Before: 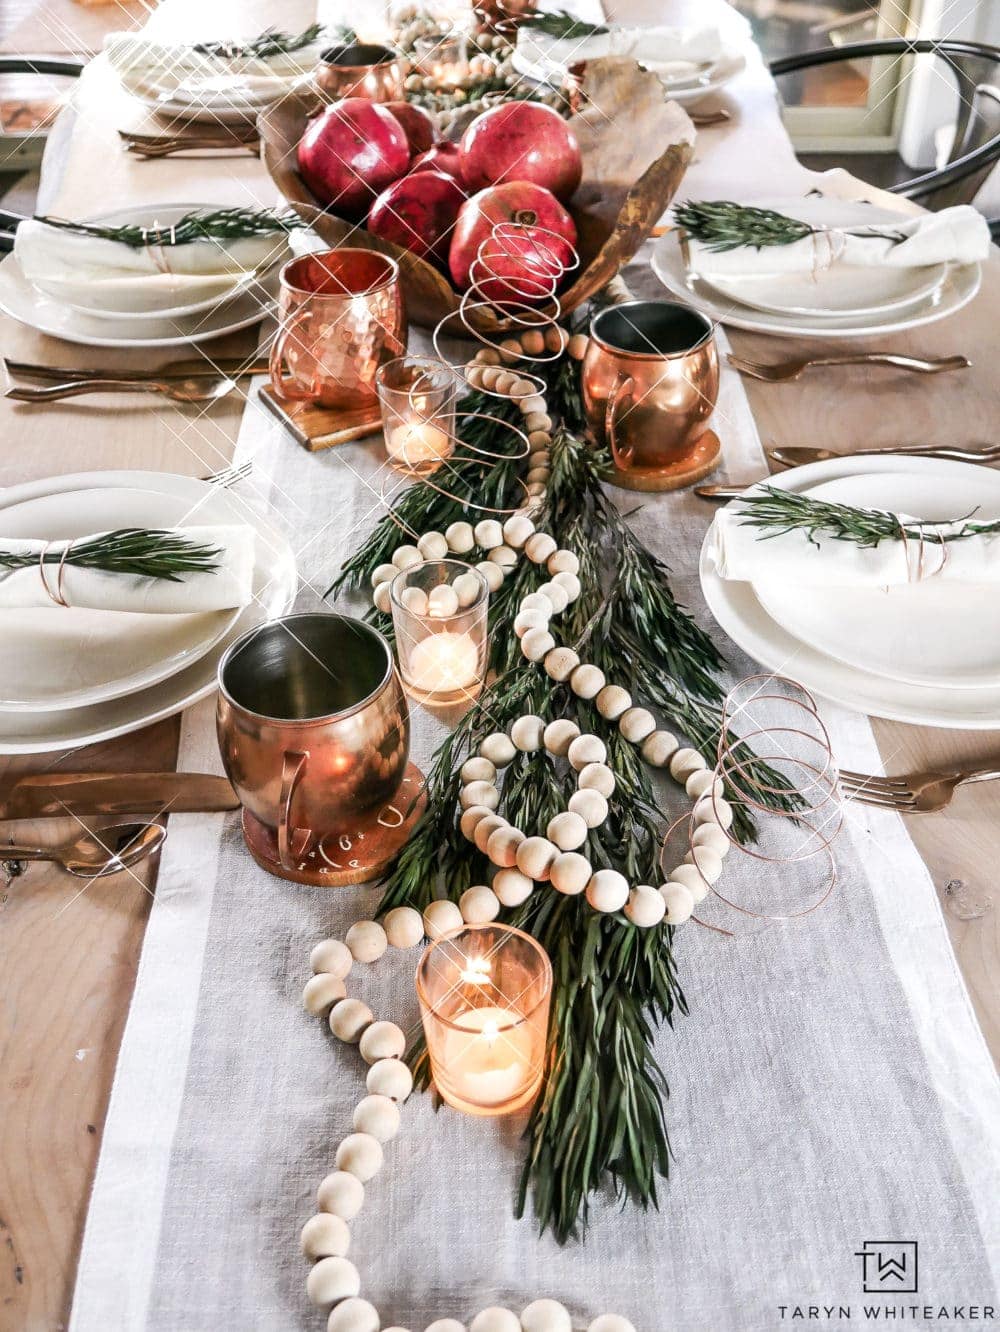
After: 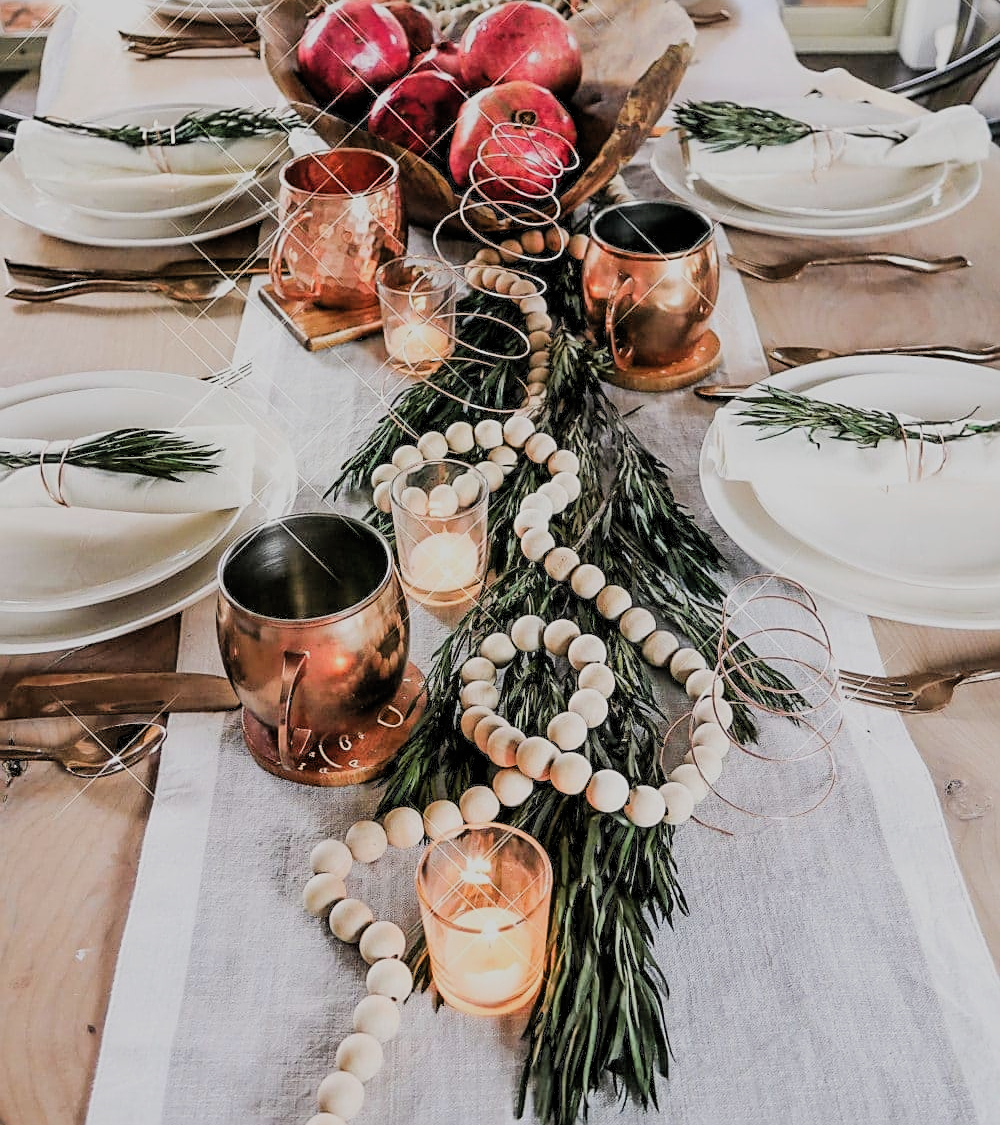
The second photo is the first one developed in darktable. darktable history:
sharpen: on, module defaults
crop: top 7.579%, bottom 7.942%
filmic rgb: black relative exposure -7.2 EV, white relative exposure 5.39 EV, hardness 3.02, add noise in highlights 0, preserve chrominance luminance Y, color science v3 (2019), use custom middle-gray values true, contrast in highlights soft
